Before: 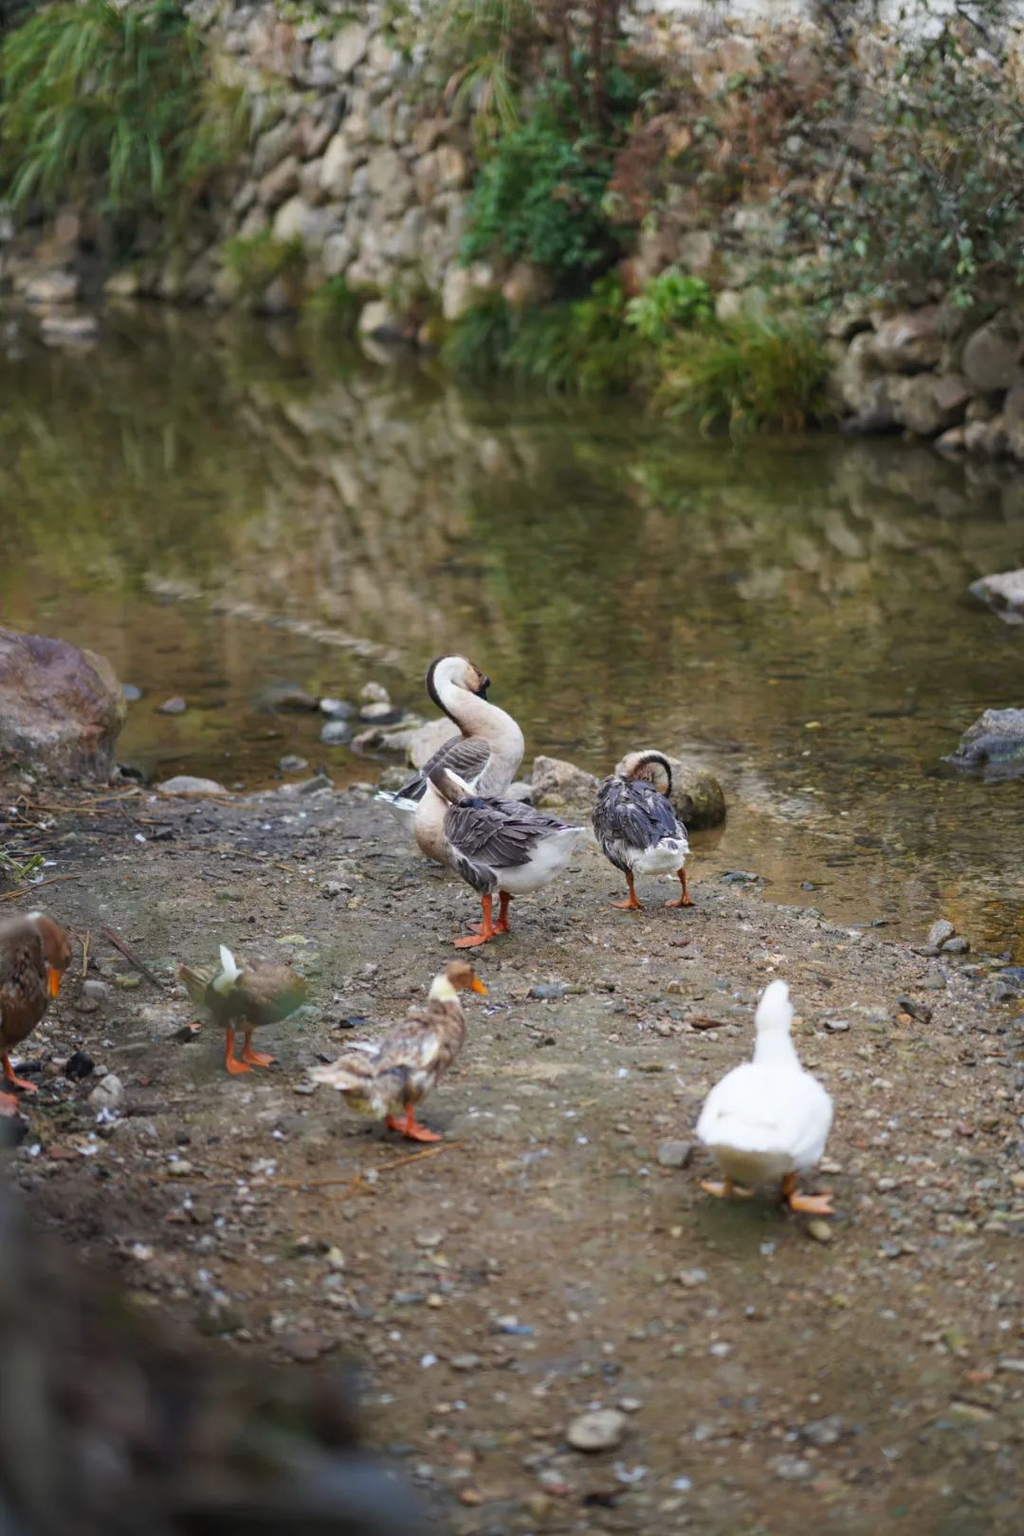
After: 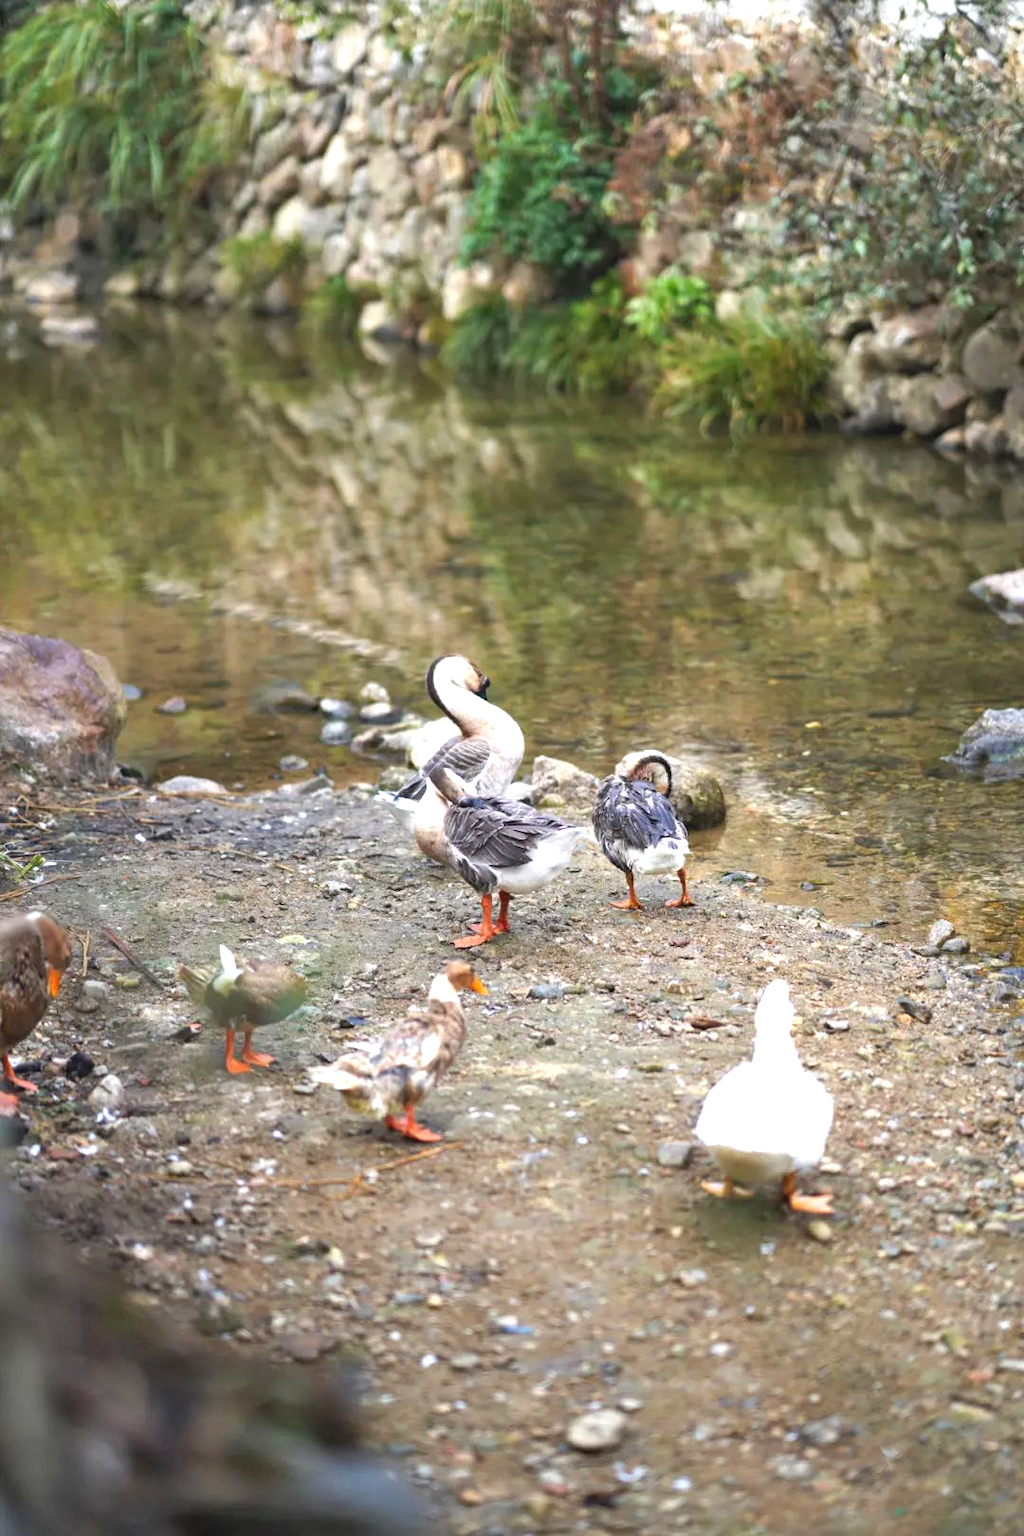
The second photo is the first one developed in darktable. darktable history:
shadows and highlights: shadows 37, highlights -26.76, soften with gaussian
exposure: black level correction 0, exposure 1.098 EV, compensate exposure bias true, compensate highlight preservation false
